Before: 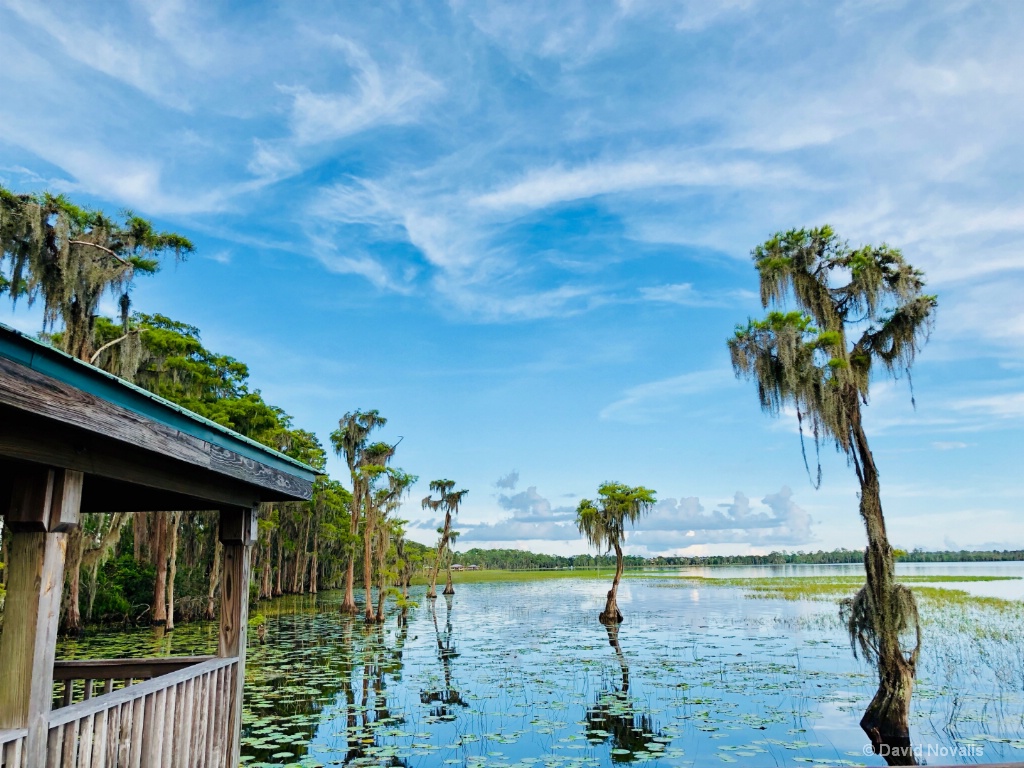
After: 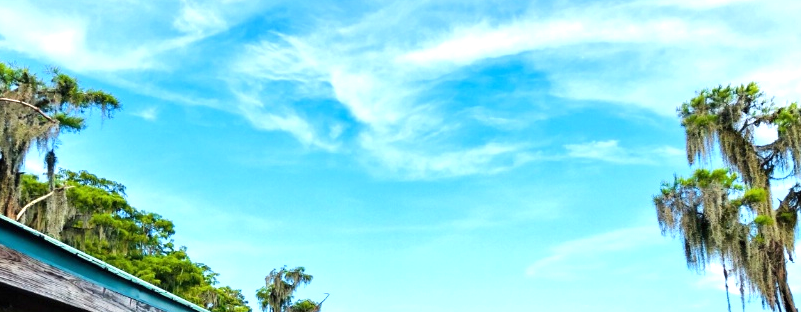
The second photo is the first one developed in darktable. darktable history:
crop: left 7.262%, top 18.72%, right 14.426%, bottom 40.611%
exposure: black level correction 0, exposure 0.889 EV, compensate exposure bias true, compensate highlight preservation false
